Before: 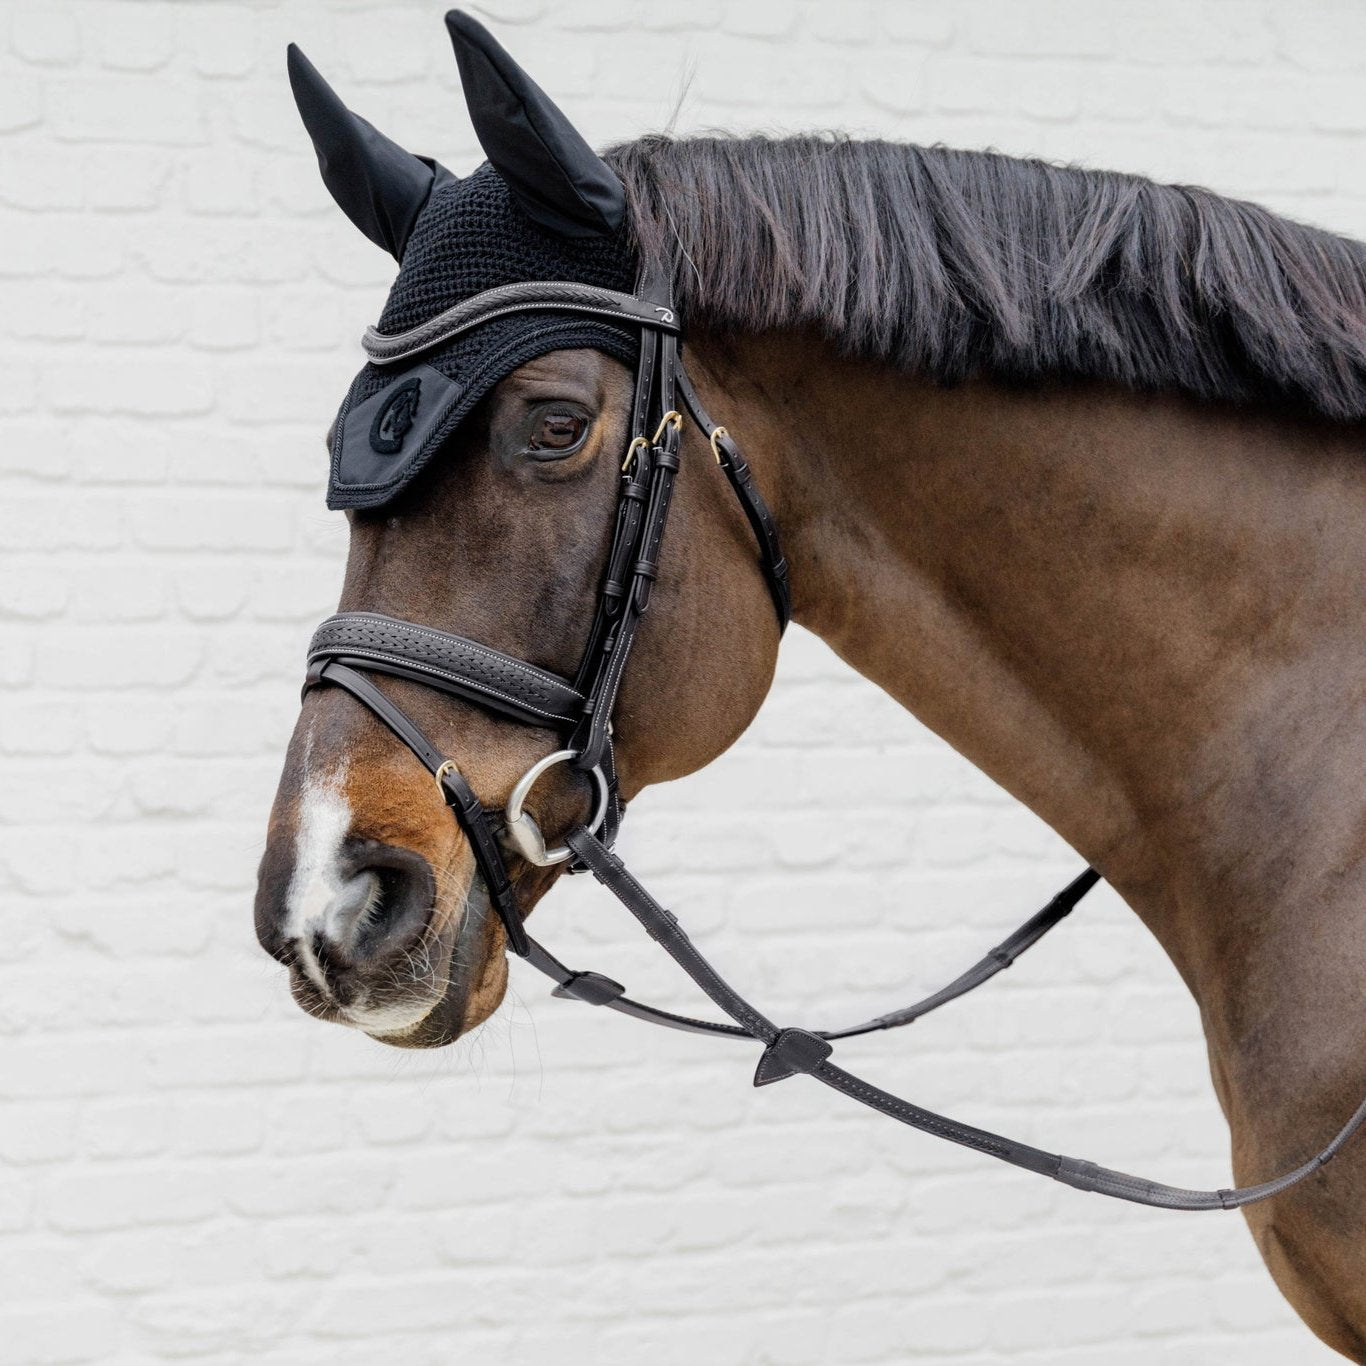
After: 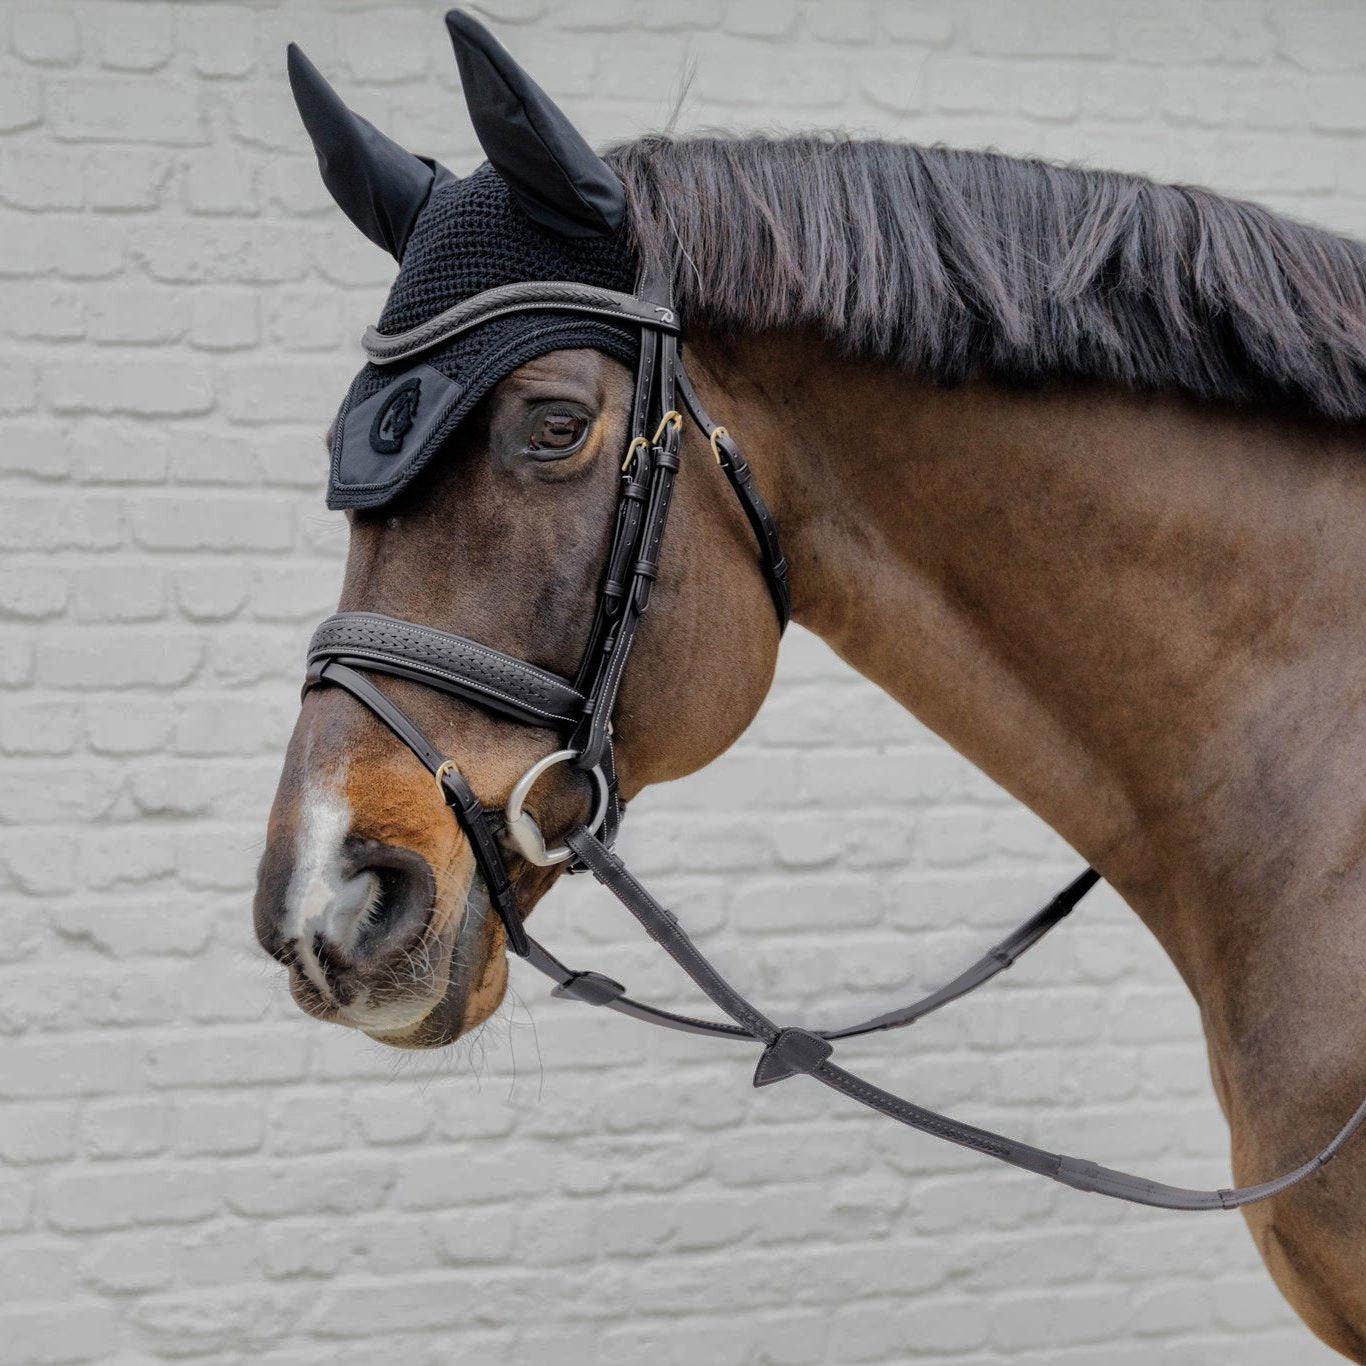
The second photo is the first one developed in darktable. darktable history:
shadows and highlights: shadows 25.41, highlights -70.89
